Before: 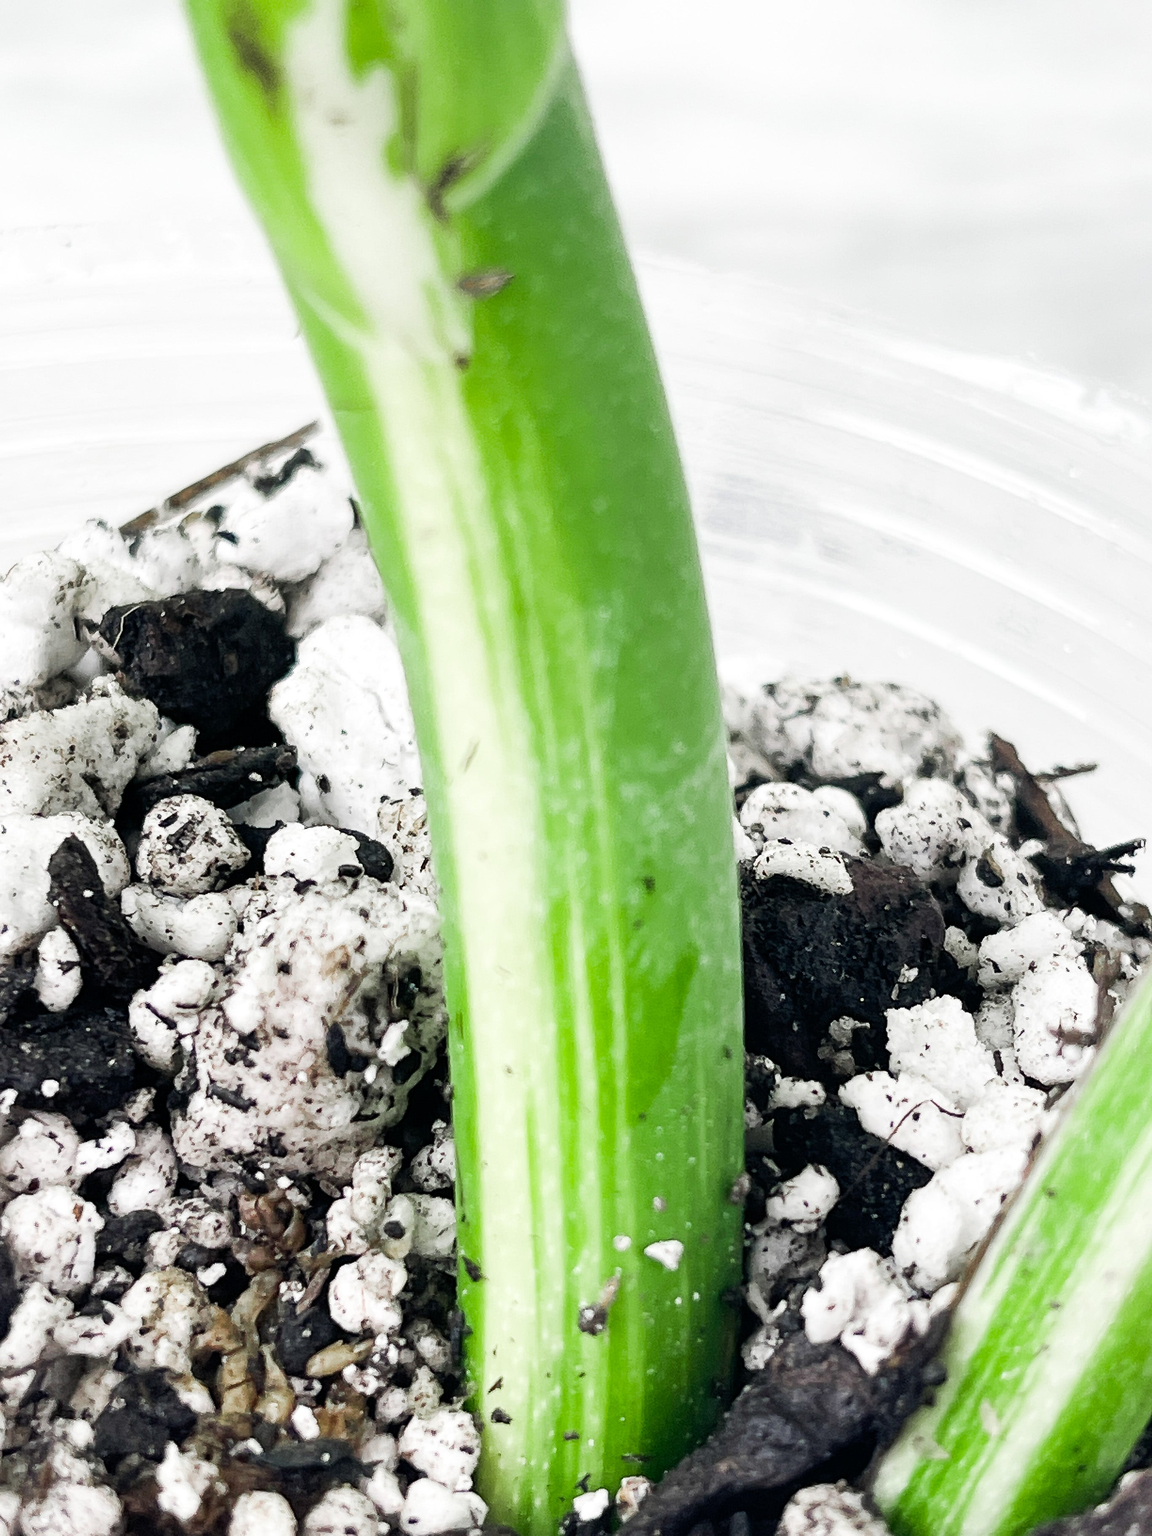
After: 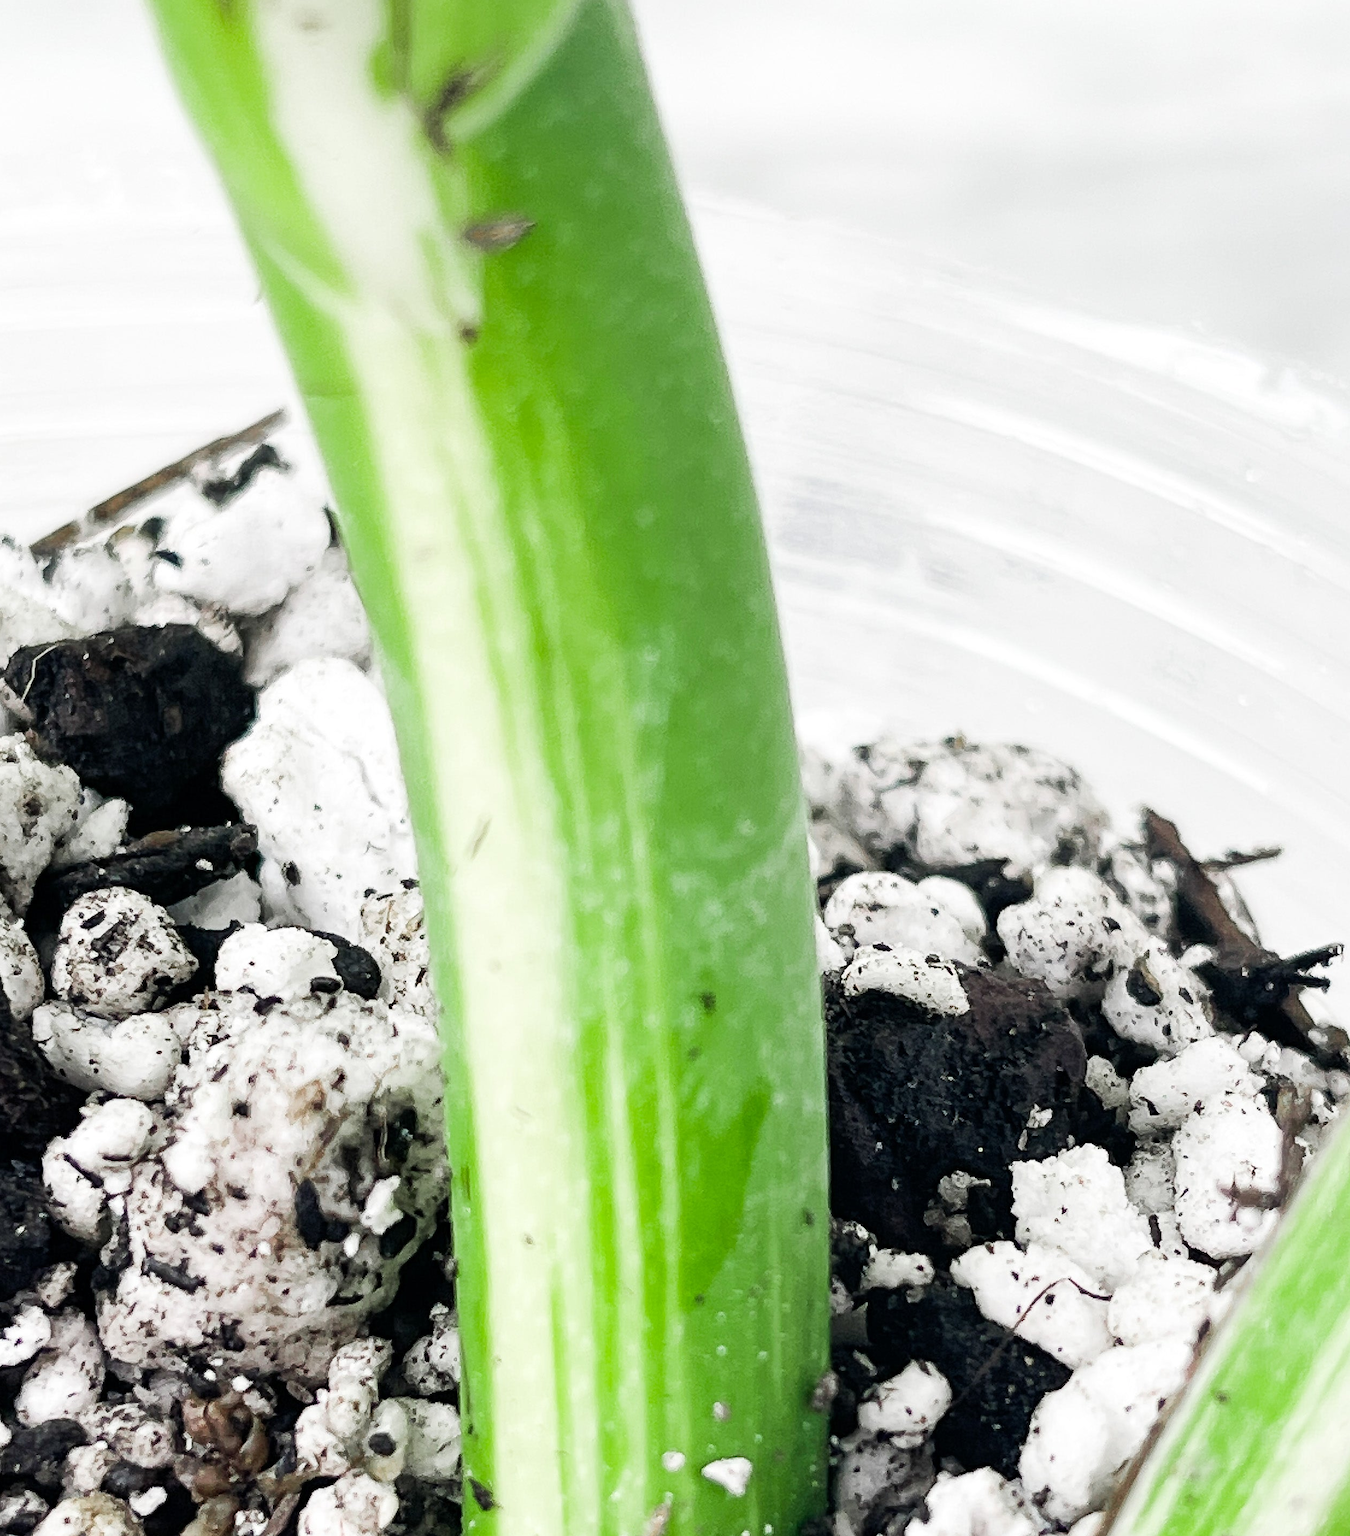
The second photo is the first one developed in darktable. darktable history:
crop: left 8.331%, top 6.618%, bottom 15.238%
